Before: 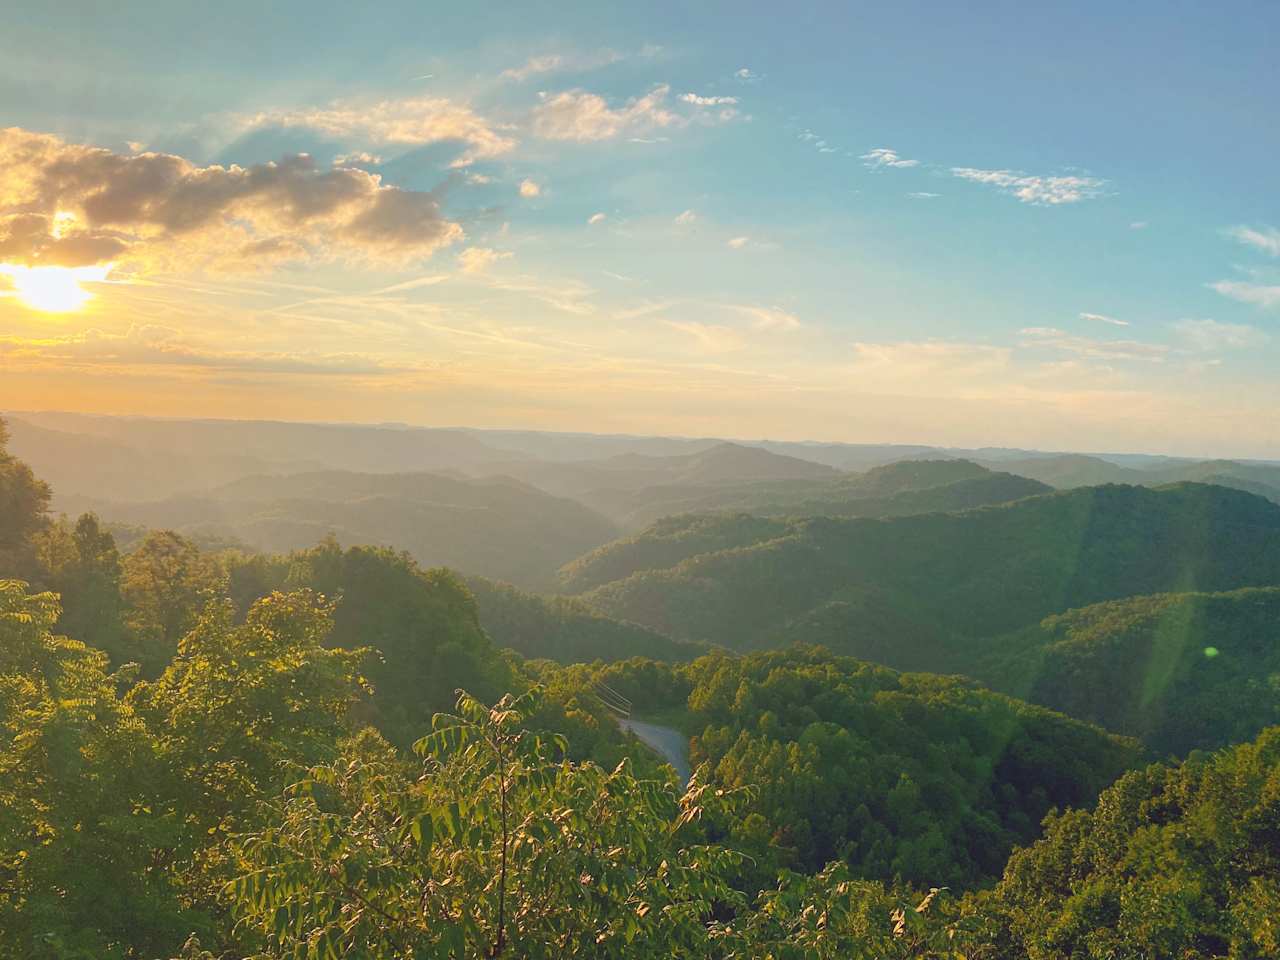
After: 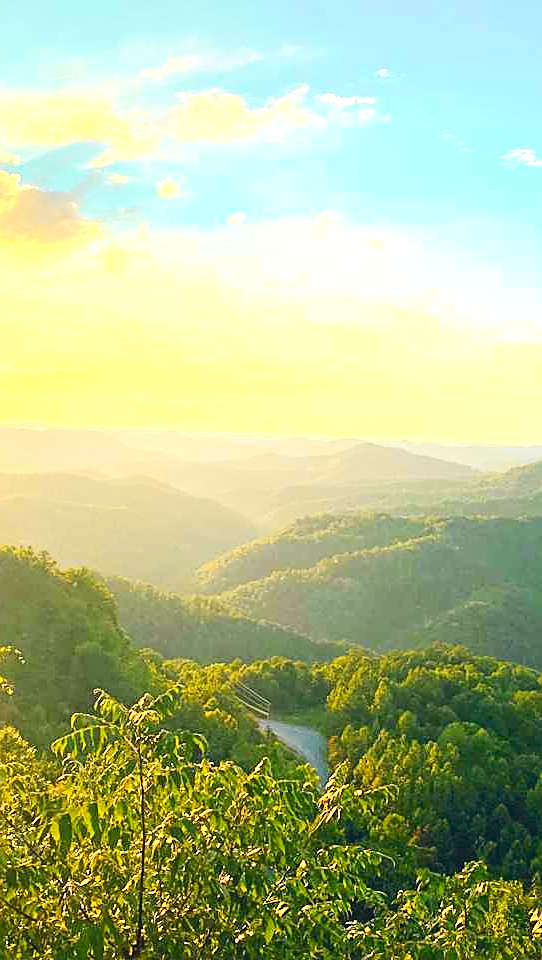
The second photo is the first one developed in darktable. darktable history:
tone curve: curves: ch0 [(0, 0.028) (0.037, 0.05) (0.123, 0.114) (0.19, 0.176) (0.269, 0.27) (0.48, 0.57) (0.595, 0.695) (0.718, 0.823) (0.855, 0.913) (1, 0.982)]; ch1 [(0, 0) (0.243, 0.245) (0.422, 0.415) (0.493, 0.495) (0.508, 0.506) (0.536, 0.538) (0.569, 0.58) (0.611, 0.644) (0.769, 0.807) (1, 1)]; ch2 [(0, 0) (0.249, 0.216) (0.349, 0.321) (0.424, 0.442) (0.476, 0.483) (0.498, 0.499) (0.517, 0.519) (0.532, 0.547) (0.569, 0.608) (0.614, 0.661) (0.706, 0.75) (0.808, 0.809) (0.991, 0.968)], color space Lab, independent channels, preserve colors none
local contrast: highlights 101%, shadows 103%, detail 120%, midtone range 0.2
exposure: black level correction 0.001, exposure 0.499 EV, compensate highlight preservation false
crop: left 28.256%, right 29.334%
tone equalizer: on, module defaults
sharpen: on, module defaults
color balance rgb: global offset › luminance -0.333%, global offset › chroma 0.116%, global offset › hue 162.76°, perceptual saturation grading › global saturation 19.053%, perceptual brilliance grading › global brilliance -5.594%, perceptual brilliance grading › highlights 23.877%, perceptual brilliance grading › mid-tones 6.987%, perceptual brilliance grading › shadows -4.945%
